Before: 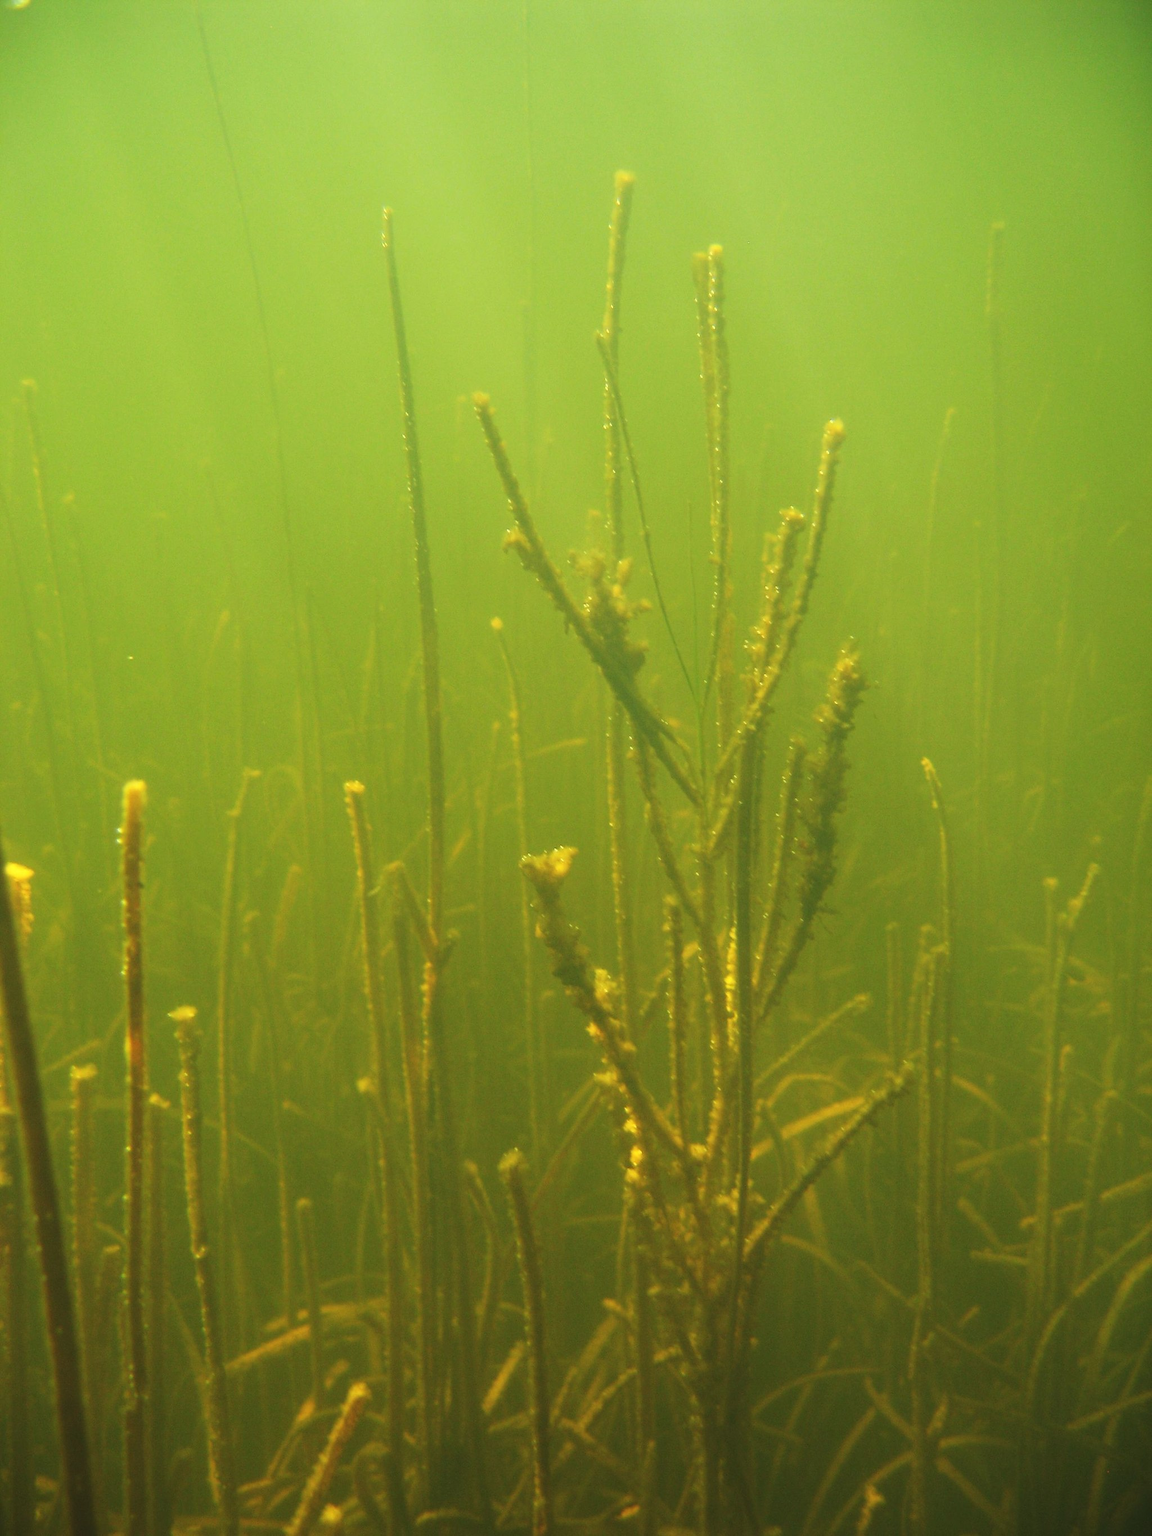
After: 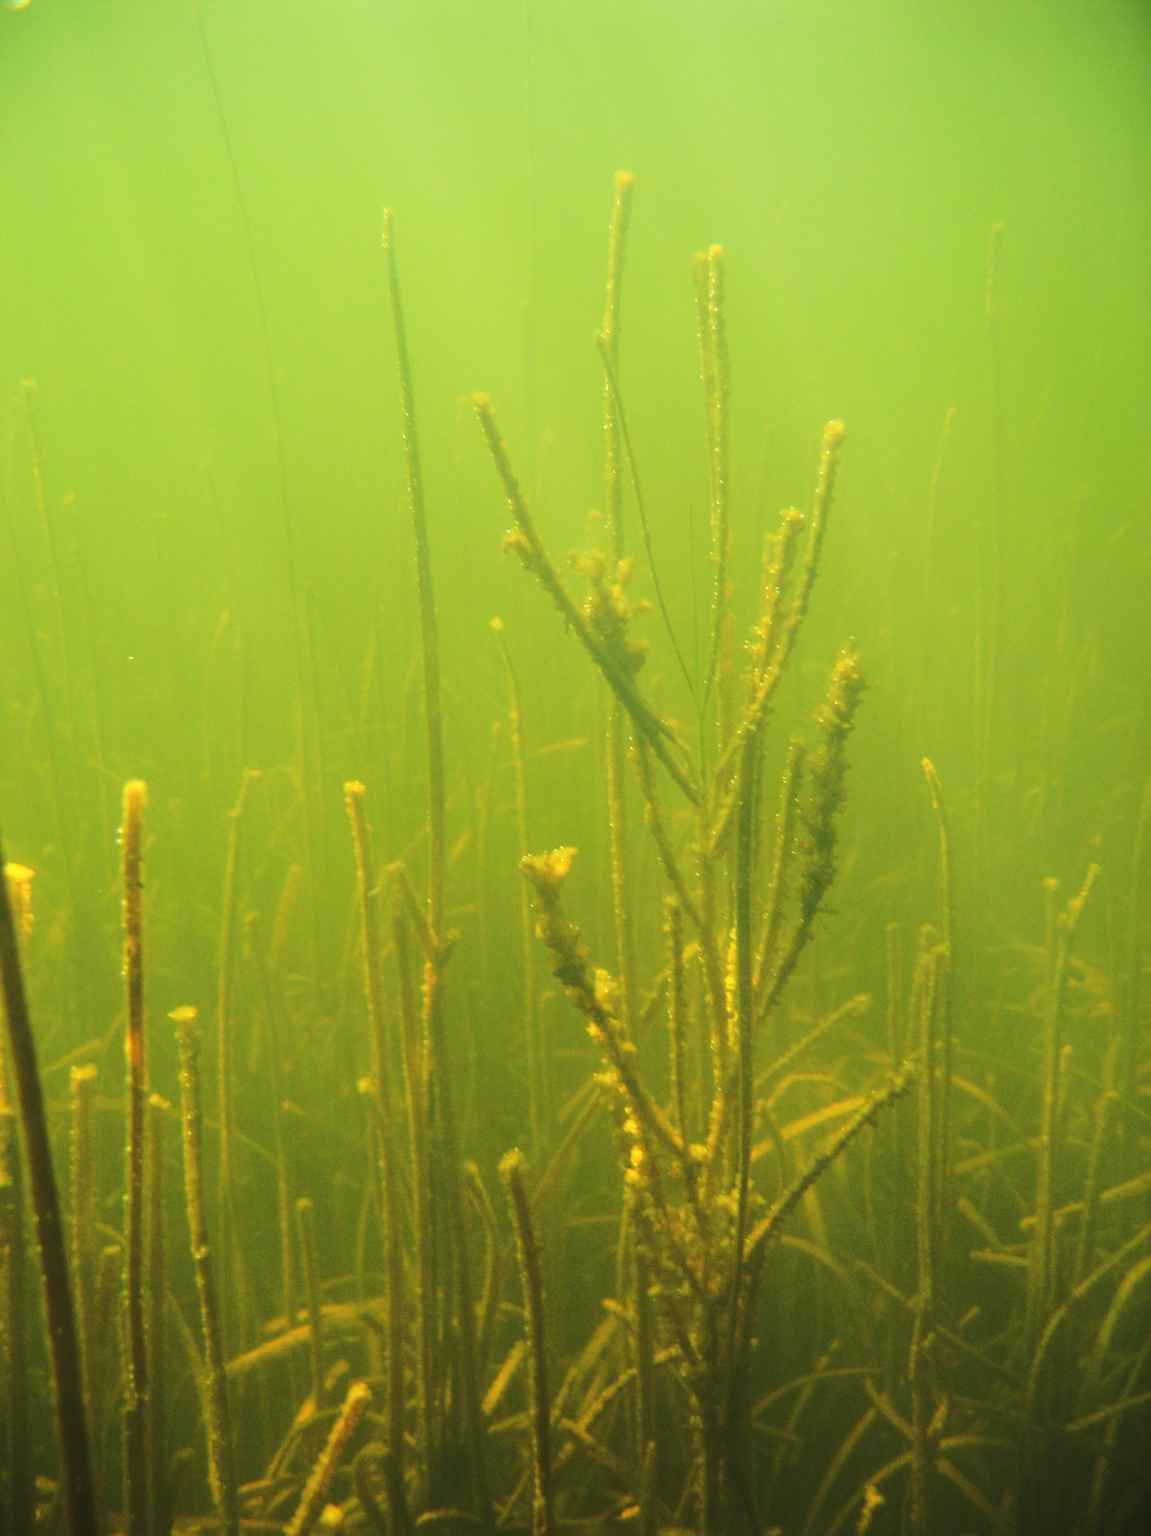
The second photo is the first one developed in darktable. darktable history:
tone curve: curves: ch0 [(0.017, 0) (0.107, 0.071) (0.295, 0.264) (0.447, 0.507) (0.54, 0.618) (0.733, 0.791) (0.879, 0.898) (1, 0.97)]; ch1 [(0, 0) (0.393, 0.415) (0.447, 0.448) (0.485, 0.497) (0.523, 0.515) (0.544, 0.55) (0.59, 0.609) (0.686, 0.686) (1, 1)]; ch2 [(0, 0) (0.369, 0.388) (0.449, 0.431) (0.499, 0.5) (0.521, 0.505) (0.53, 0.538) (0.579, 0.601) (0.669, 0.733) (1, 1)], color space Lab, linked channels, preserve colors none
